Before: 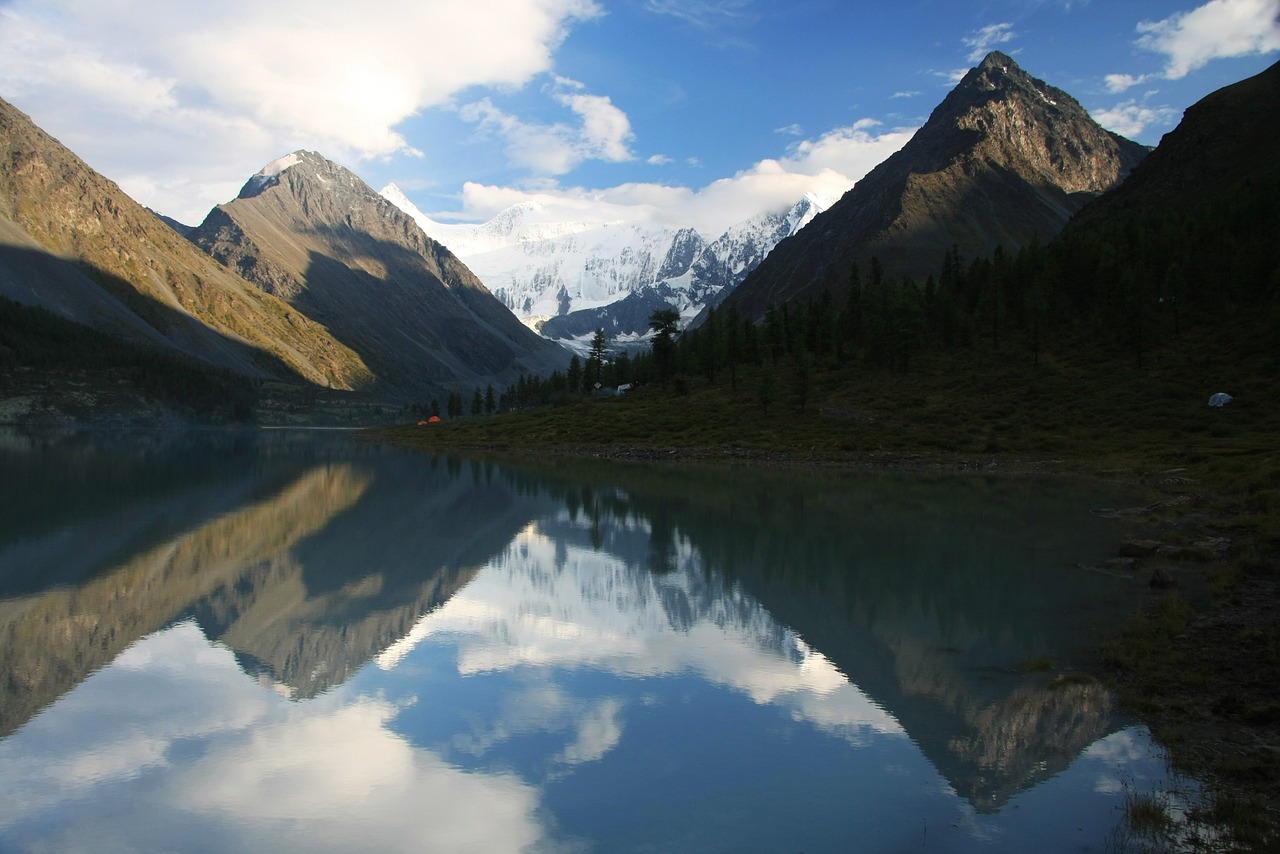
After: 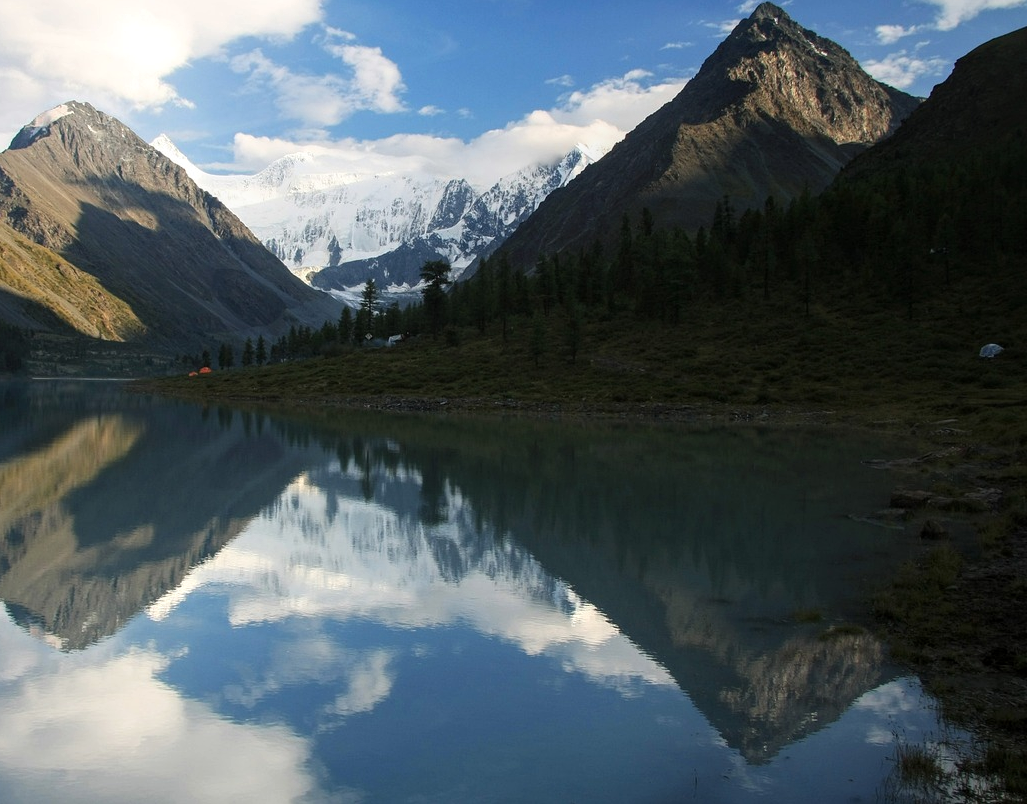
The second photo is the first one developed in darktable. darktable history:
local contrast: on, module defaults
crop and rotate: left 17.959%, top 5.771%, right 1.742%
